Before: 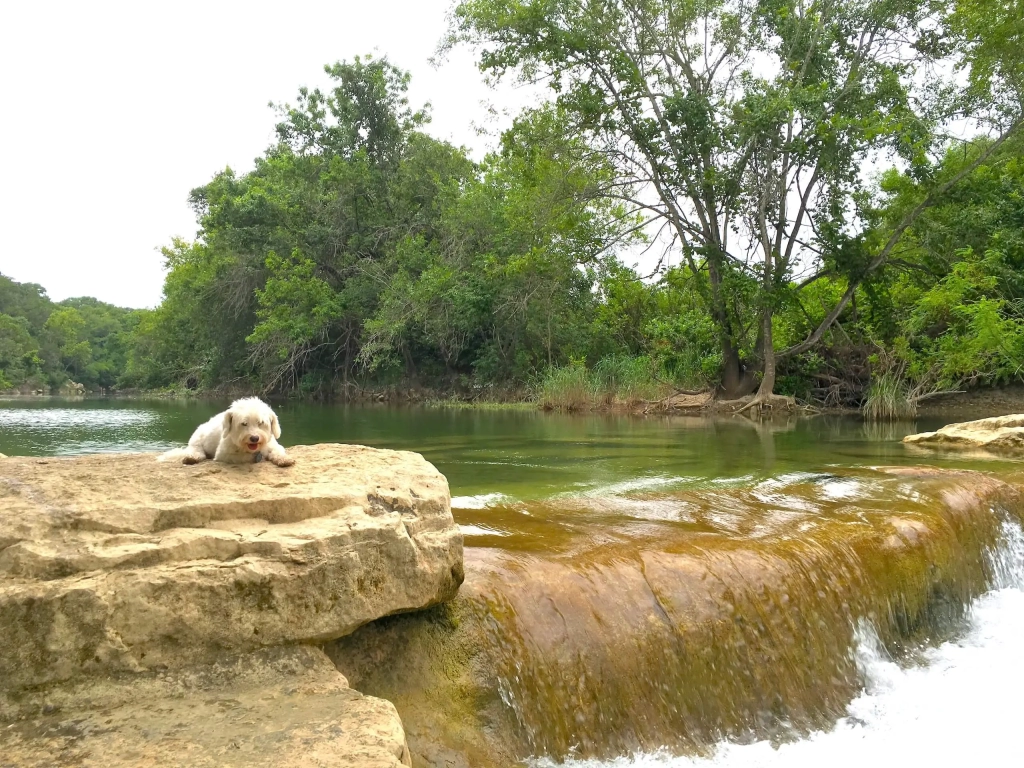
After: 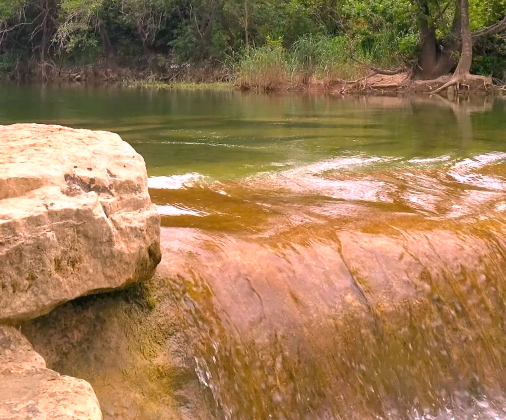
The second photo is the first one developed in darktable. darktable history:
crop: left 29.672%, top 41.786%, right 20.851%, bottom 3.487%
white balance: red 1.188, blue 1.11
